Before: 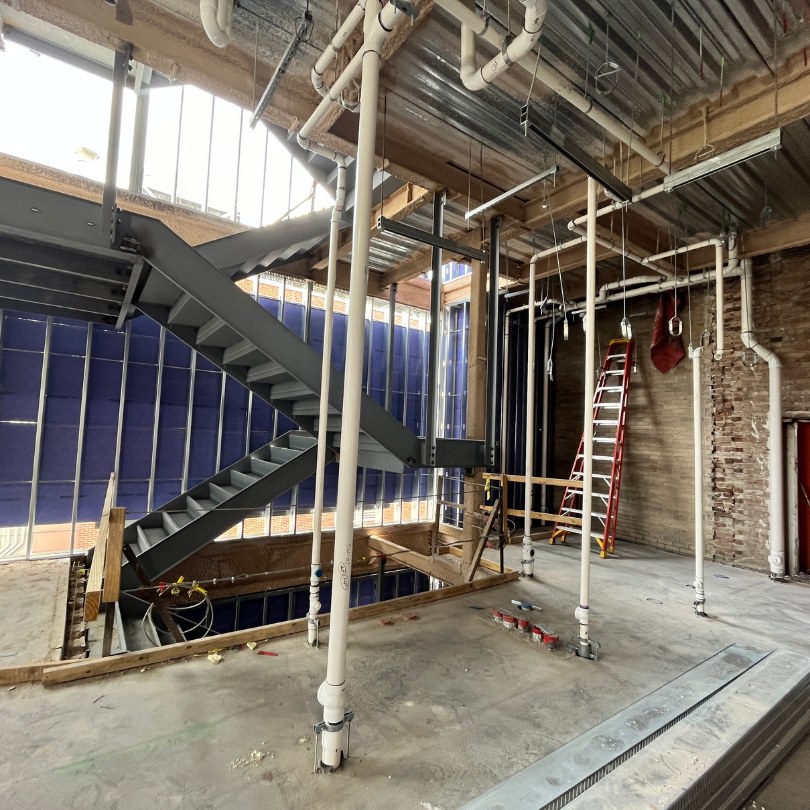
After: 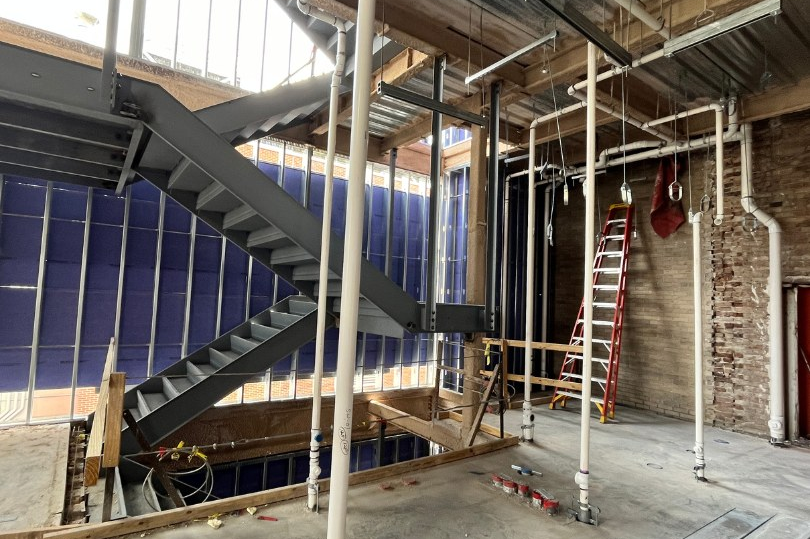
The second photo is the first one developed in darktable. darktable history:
tone equalizer: on, module defaults
crop: top 16.727%, bottom 16.727%
